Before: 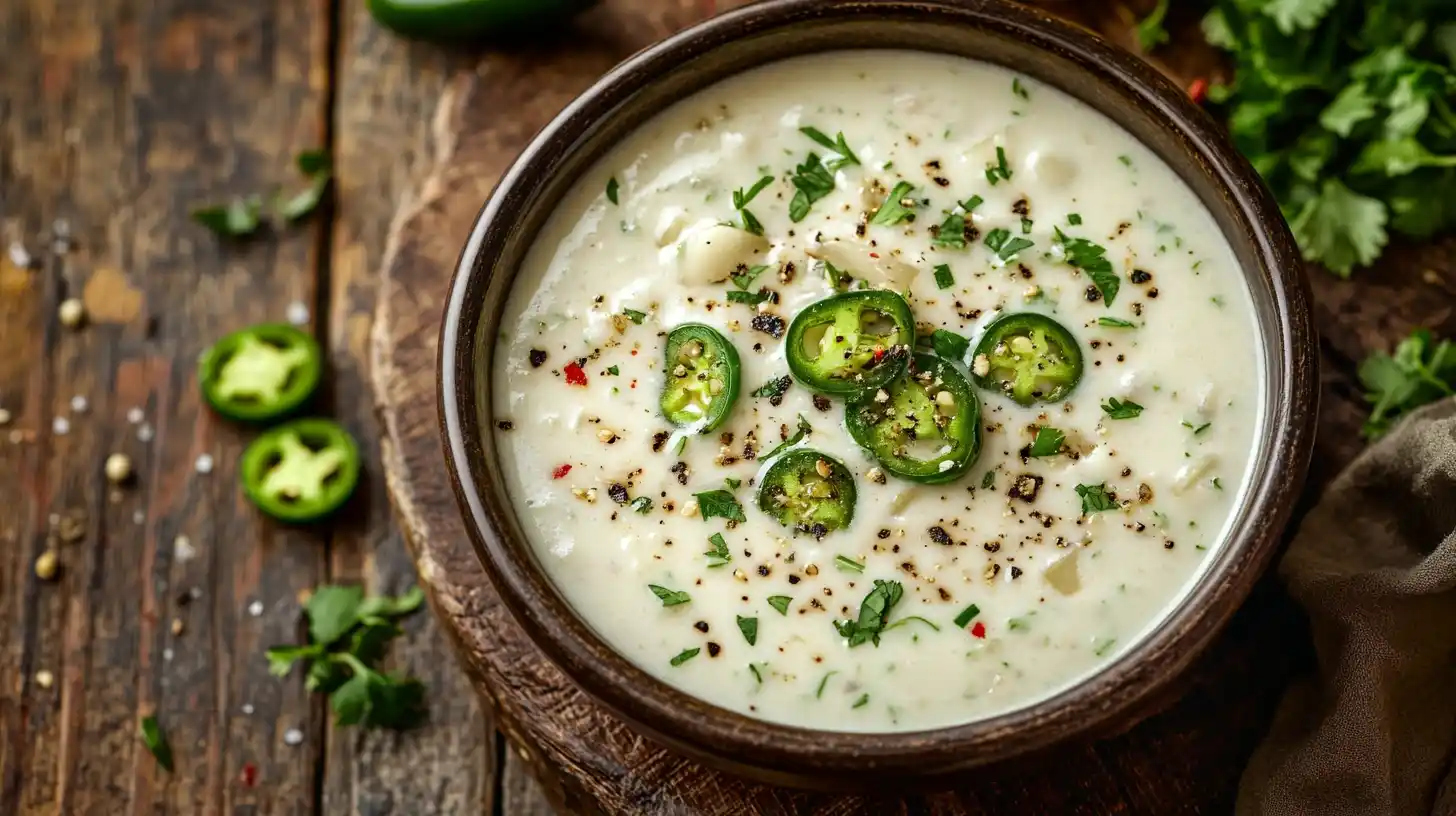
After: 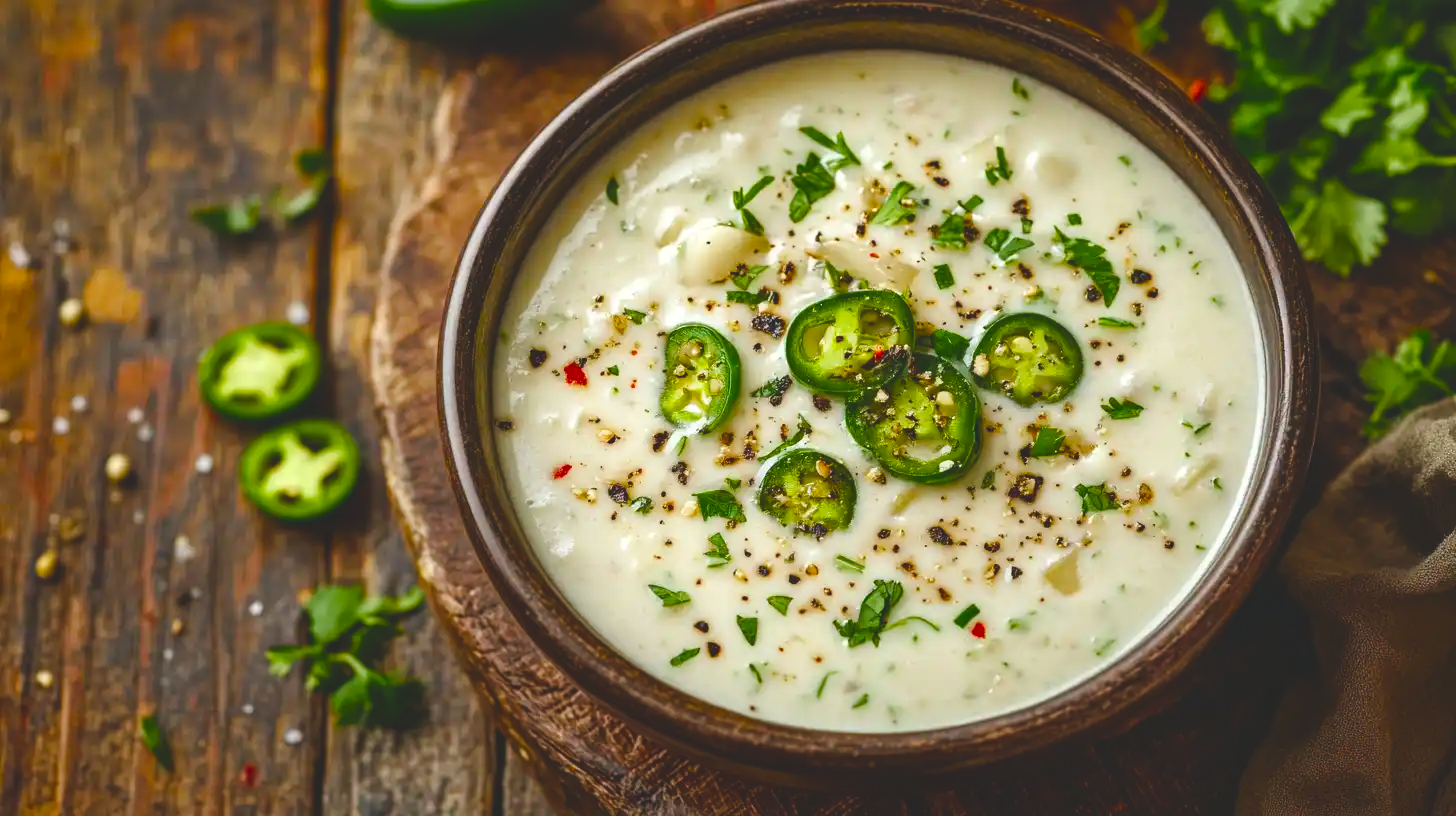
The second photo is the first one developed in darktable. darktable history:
color balance rgb: global offset › luminance 1.986%, perceptual saturation grading › global saturation 40.713%, perceptual saturation grading › highlights -25.668%, perceptual saturation grading › mid-tones 34.293%, perceptual saturation grading › shadows 34.722%, global vibrance 9.768%
